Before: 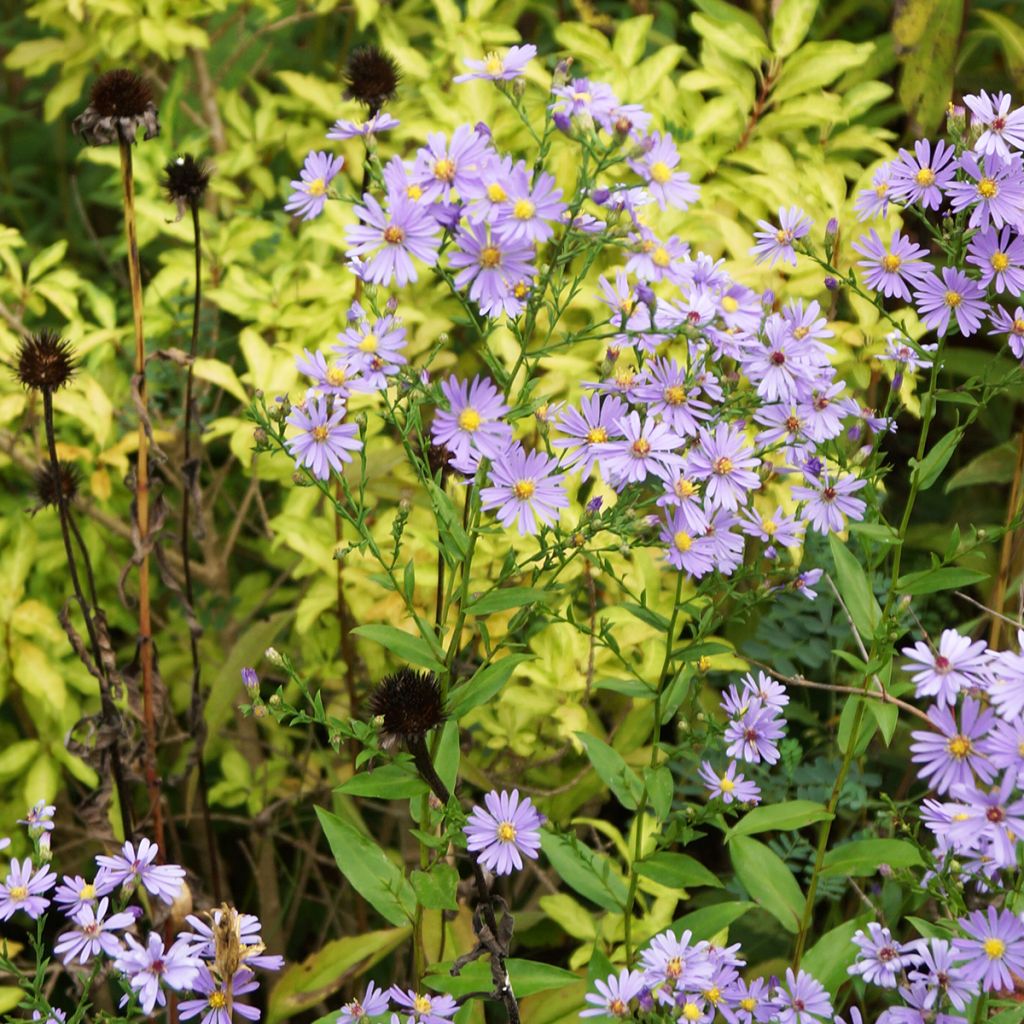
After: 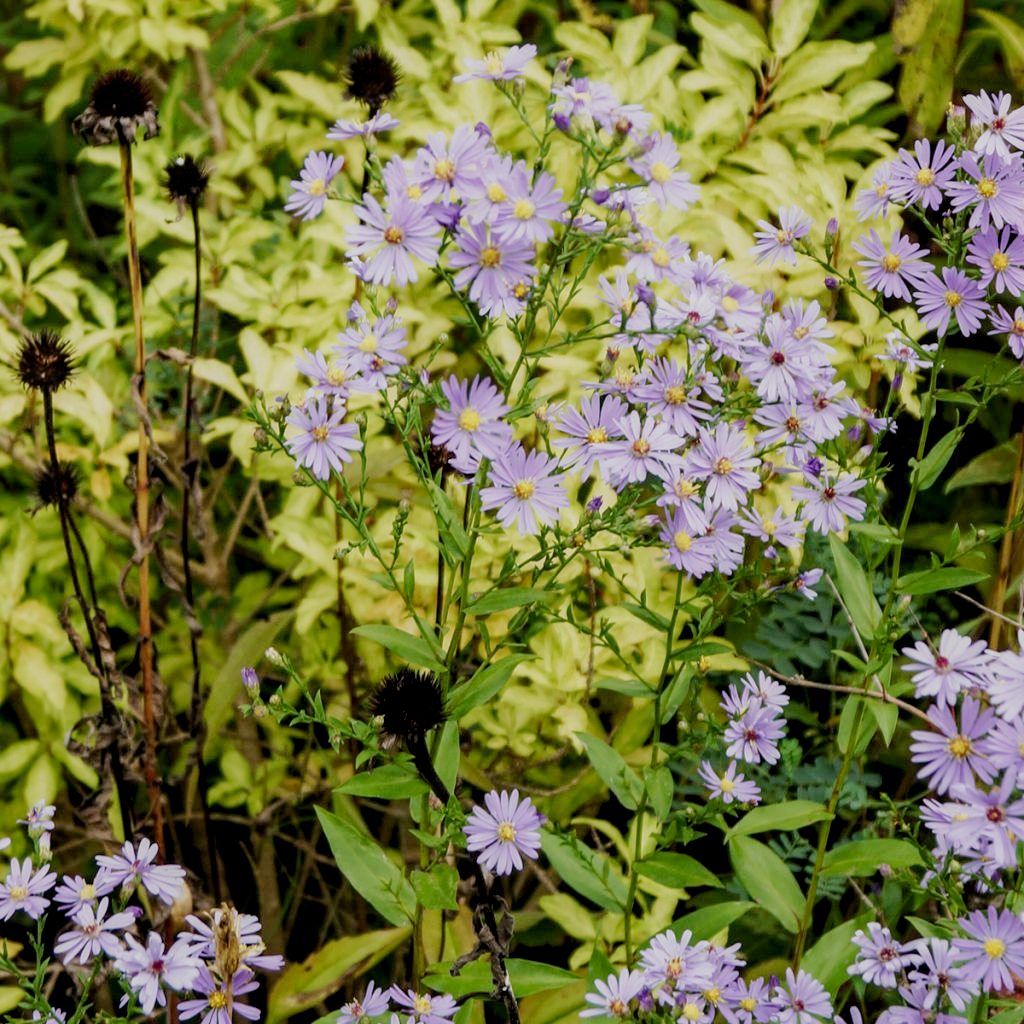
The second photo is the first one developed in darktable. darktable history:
local contrast: detail 130%
filmic rgb: black relative exposure -7.13 EV, white relative exposure 5.36 EV, hardness 3.03, add noise in highlights 0.001, preserve chrominance no, color science v3 (2019), use custom middle-gray values true, contrast in highlights soft
